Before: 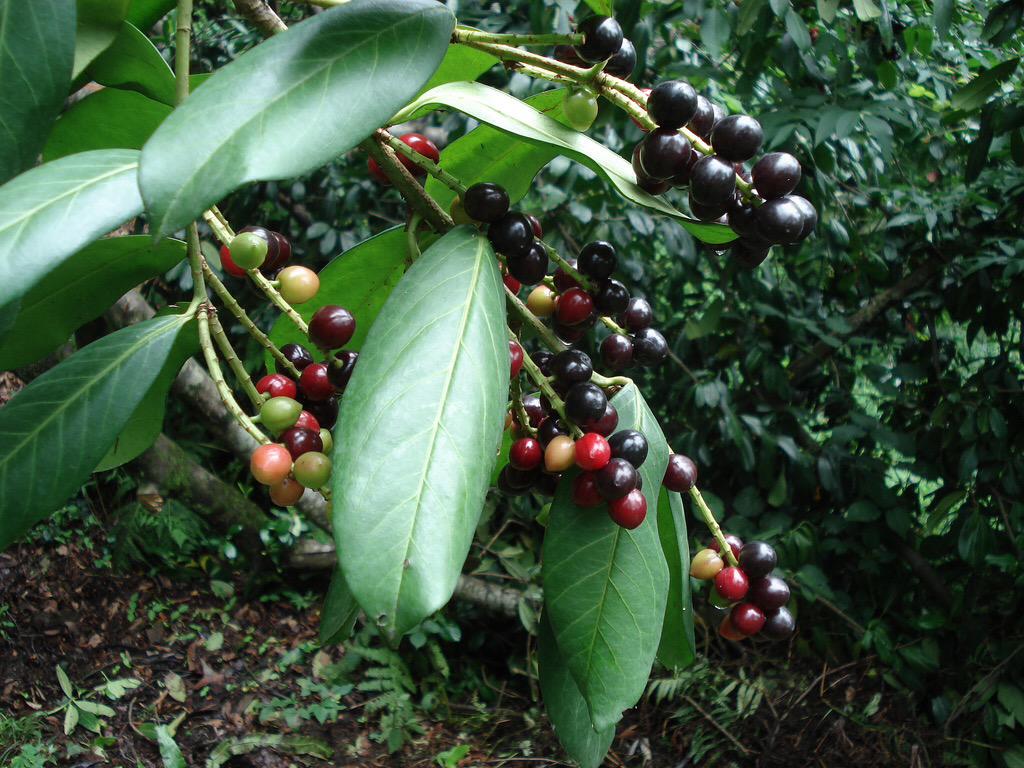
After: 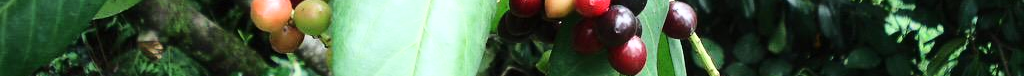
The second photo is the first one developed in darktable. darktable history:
base curve: curves: ch0 [(0, 0) (0.028, 0.03) (0.121, 0.232) (0.46, 0.748) (0.859, 0.968) (1, 1)]
crop and rotate: top 59.084%, bottom 30.916%
